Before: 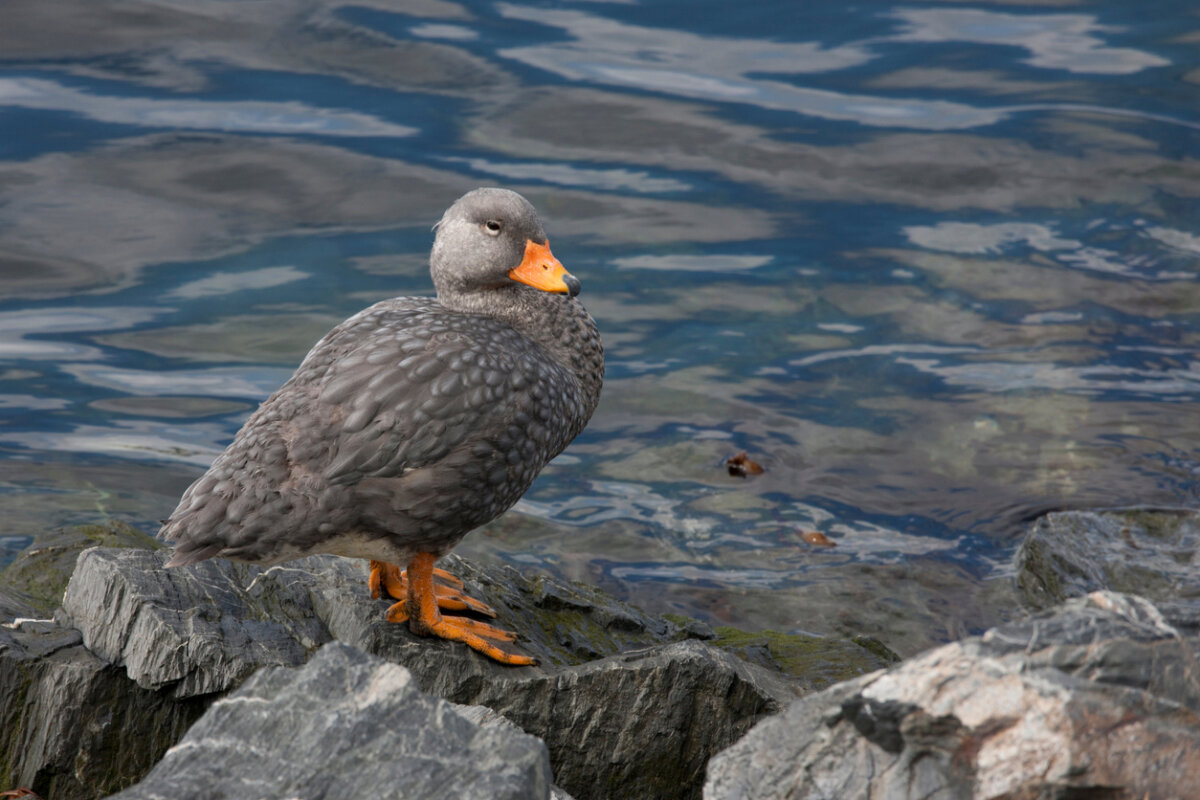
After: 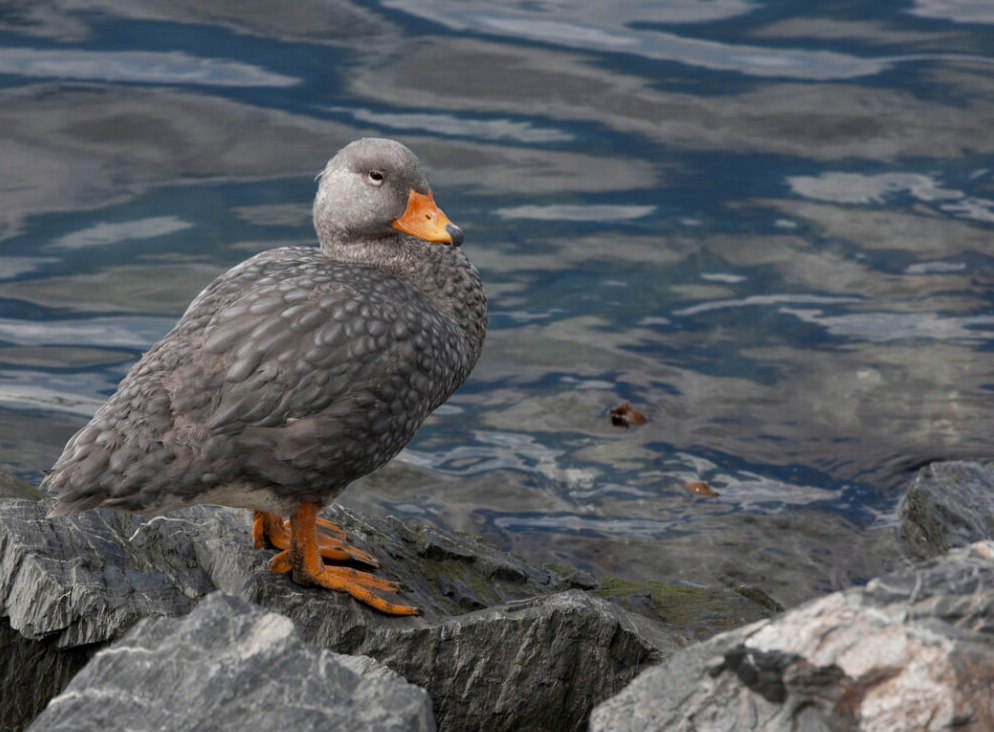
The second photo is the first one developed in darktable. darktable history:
color zones: curves: ch0 [(0, 0.5) (0.125, 0.4) (0.25, 0.5) (0.375, 0.4) (0.5, 0.4) (0.625, 0.35) (0.75, 0.35) (0.875, 0.5)]; ch1 [(0, 0.35) (0.125, 0.45) (0.25, 0.35) (0.375, 0.35) (0.5, 0.35) (0.625, 0.35) (0.75, 0.45) (0.875, 0.35)]; ch2 [(0, 0.6) (0.125, 0.5) (0.25, 0.5) (0.375, 0.6) (0.5, 0.6) (0.625, 0.5) (0.75, 0.5) (0.875, 0.5)]
crop: left 9.807%, top 6.259%, right 7.334%, bottom 2.177%
exposure: exposure 0.014 EV, compensate highlight preservation false
